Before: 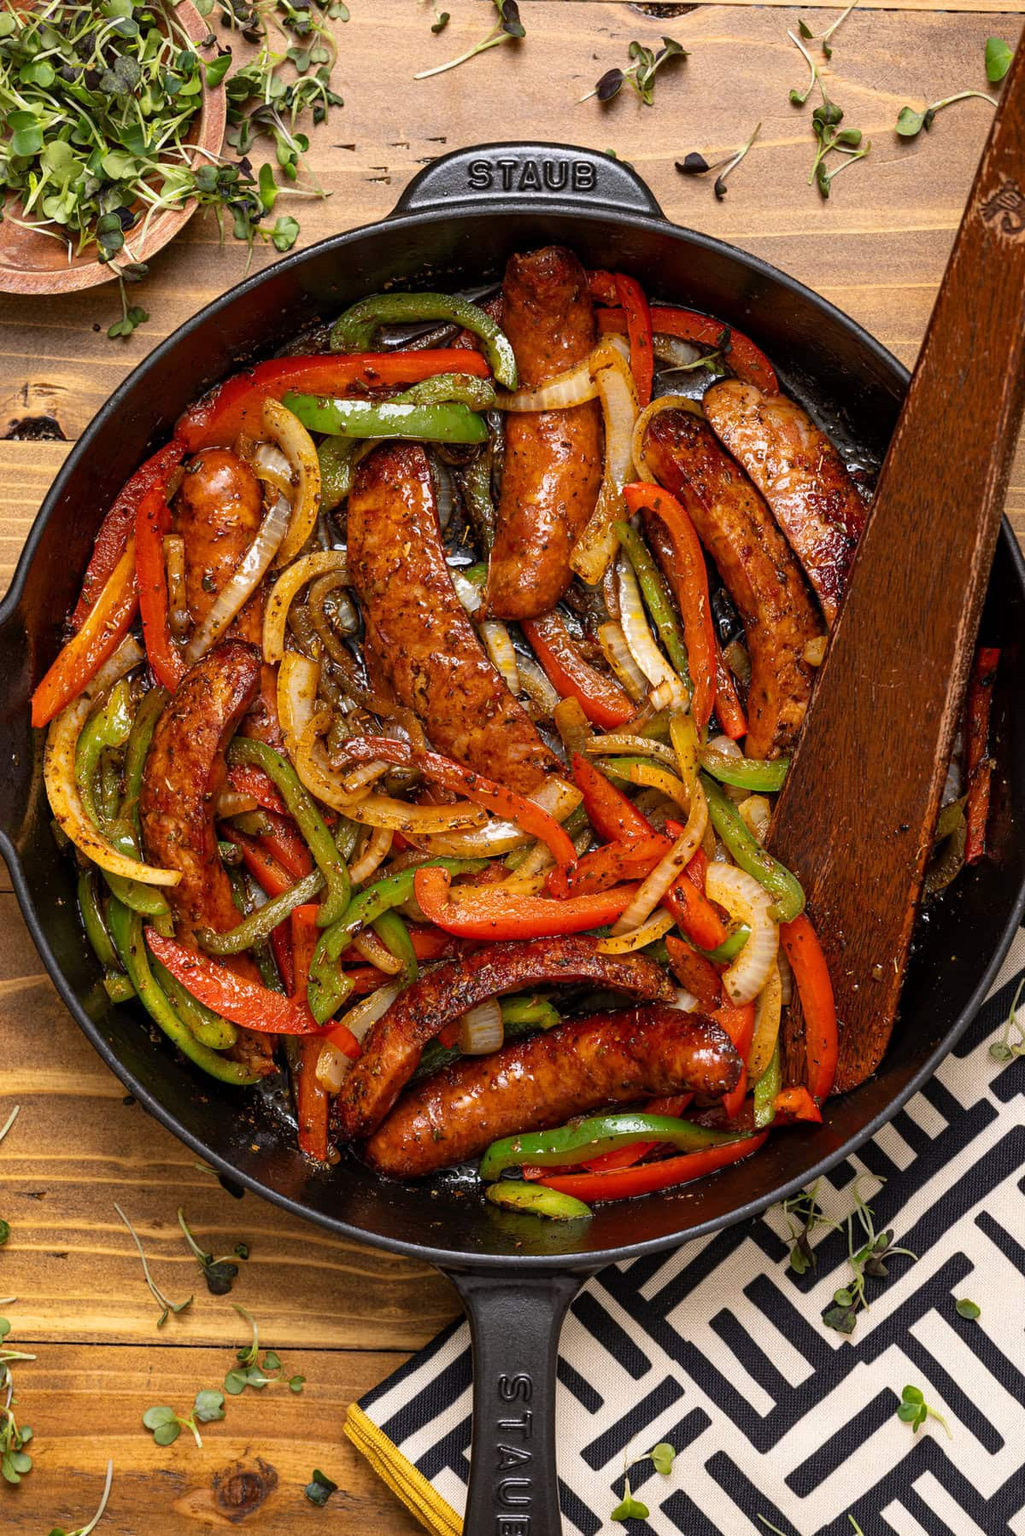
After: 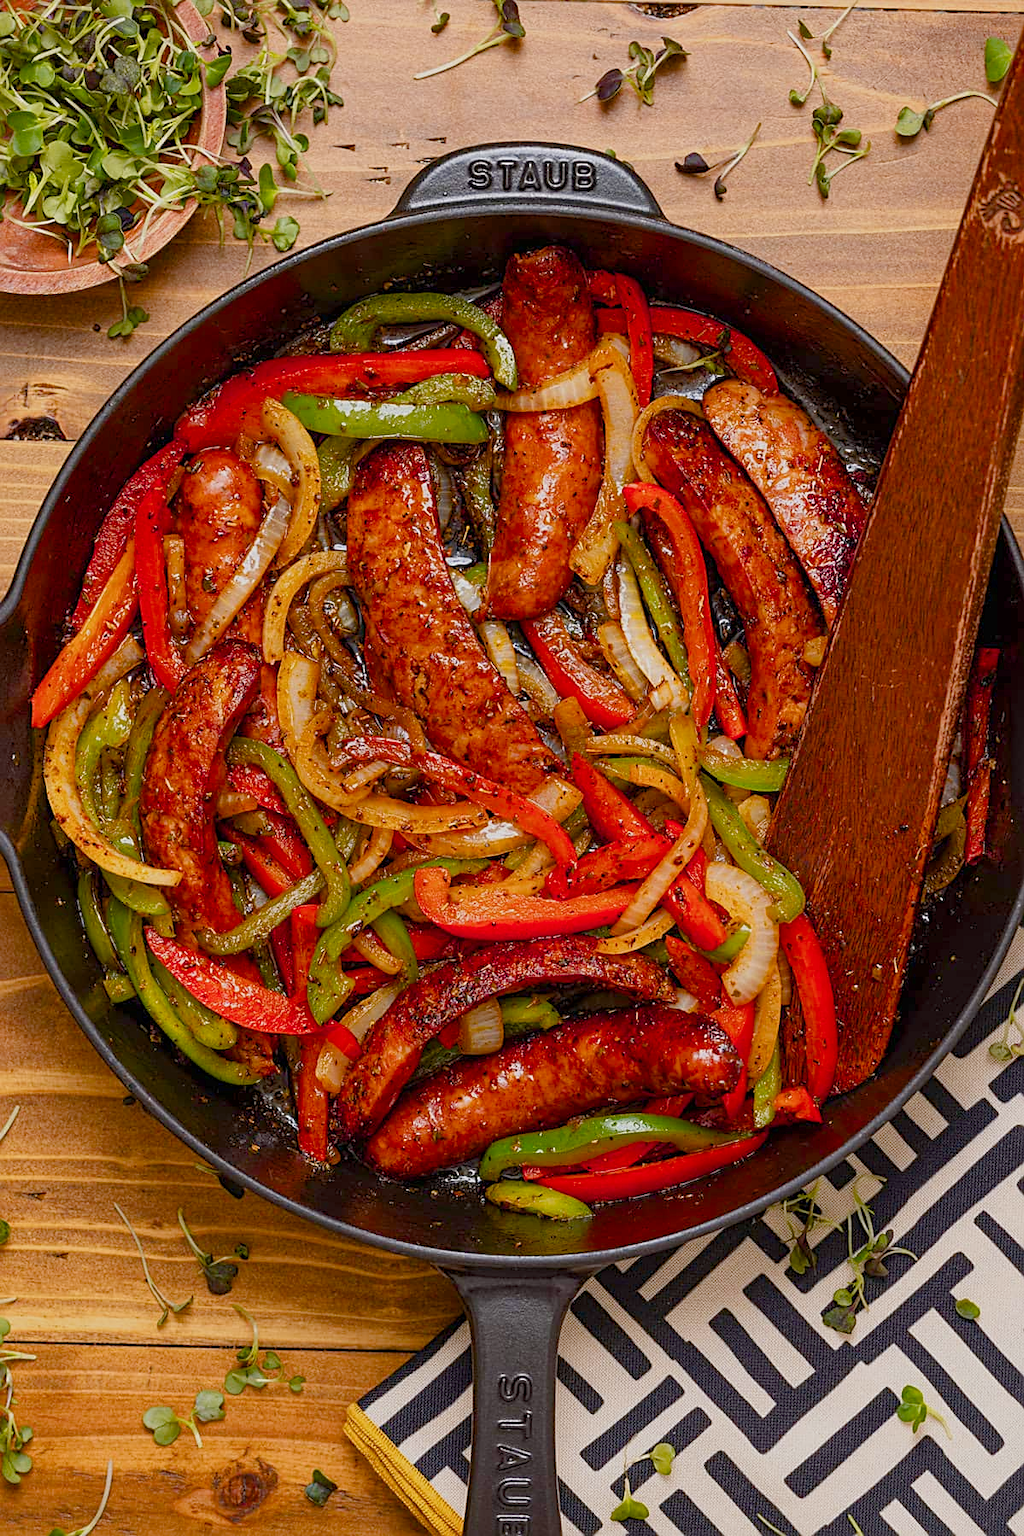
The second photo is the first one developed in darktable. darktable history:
color balance rgb: perceptual saturation grading › global saturation 20%, perceptual saturation grading › highlights -24.852%, perceptual saturation grading › shadows 49.233%, hue shift -4.62°, contrast -21.766%
sharpen: on, module defaults
